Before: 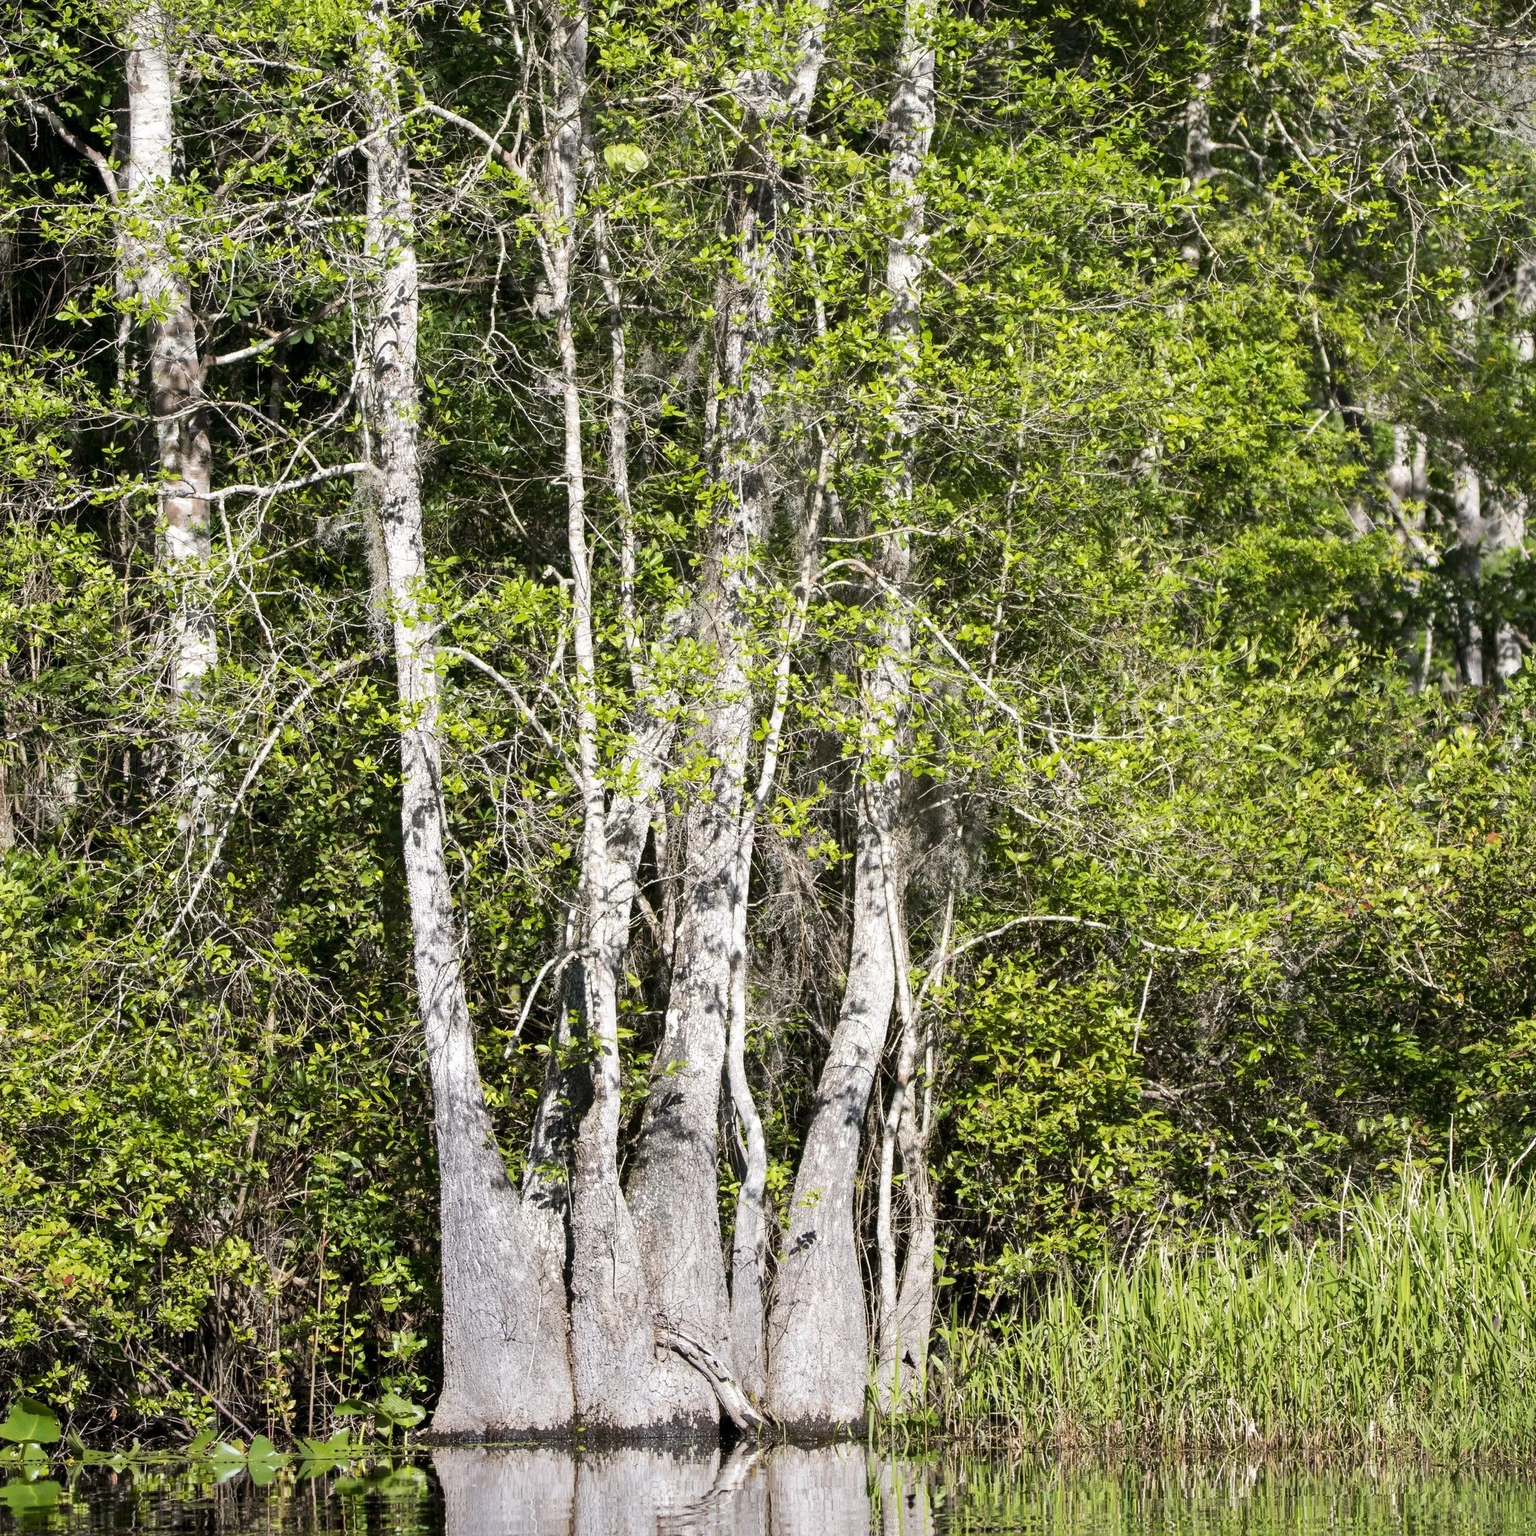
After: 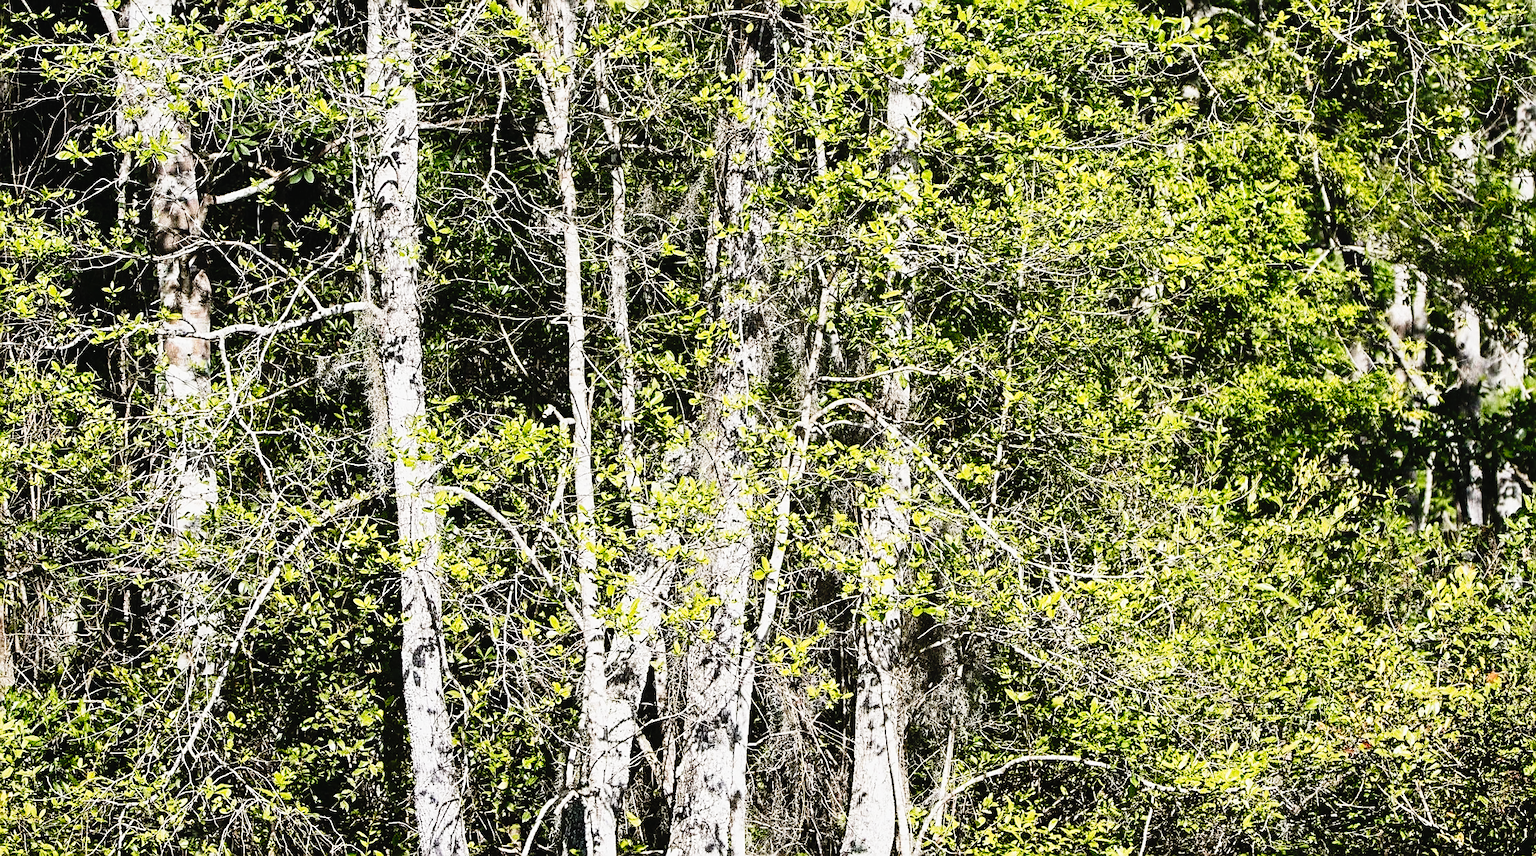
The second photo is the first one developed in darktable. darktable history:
crop and rotate: top 10.497%, bottom 33.714%
tone curve: curves: ch0 [(0, 0.022) (0.177, 0.086) (0.392, 0.438) (0.704, 0.844) (0.858, 0.938) (1, 0.981)]; ch1 [(0, 0) (0.402, 0.36) (0.476, 0.456) (0.498, 0.501) (0.518, 0.521) (0.58, 0.598) (0.619, 0.65) (0.692, 0.737) (1, 1)]; ch2 [(0, 0) (0.415, 0.438) (0.483, 0.499) (0.503, 0.507) (0.526, 0.537) (0.563, 0.624) (0.626, 0.714) (0.699, 0.753) (0.997, 0.858)], preserve colors none
contrast brightness saturation: contrast 0.138
sharpen: amount 0.906
exposure: exposure -0.057 EV, compensate exposure bias true, compensate highlight preservation false
